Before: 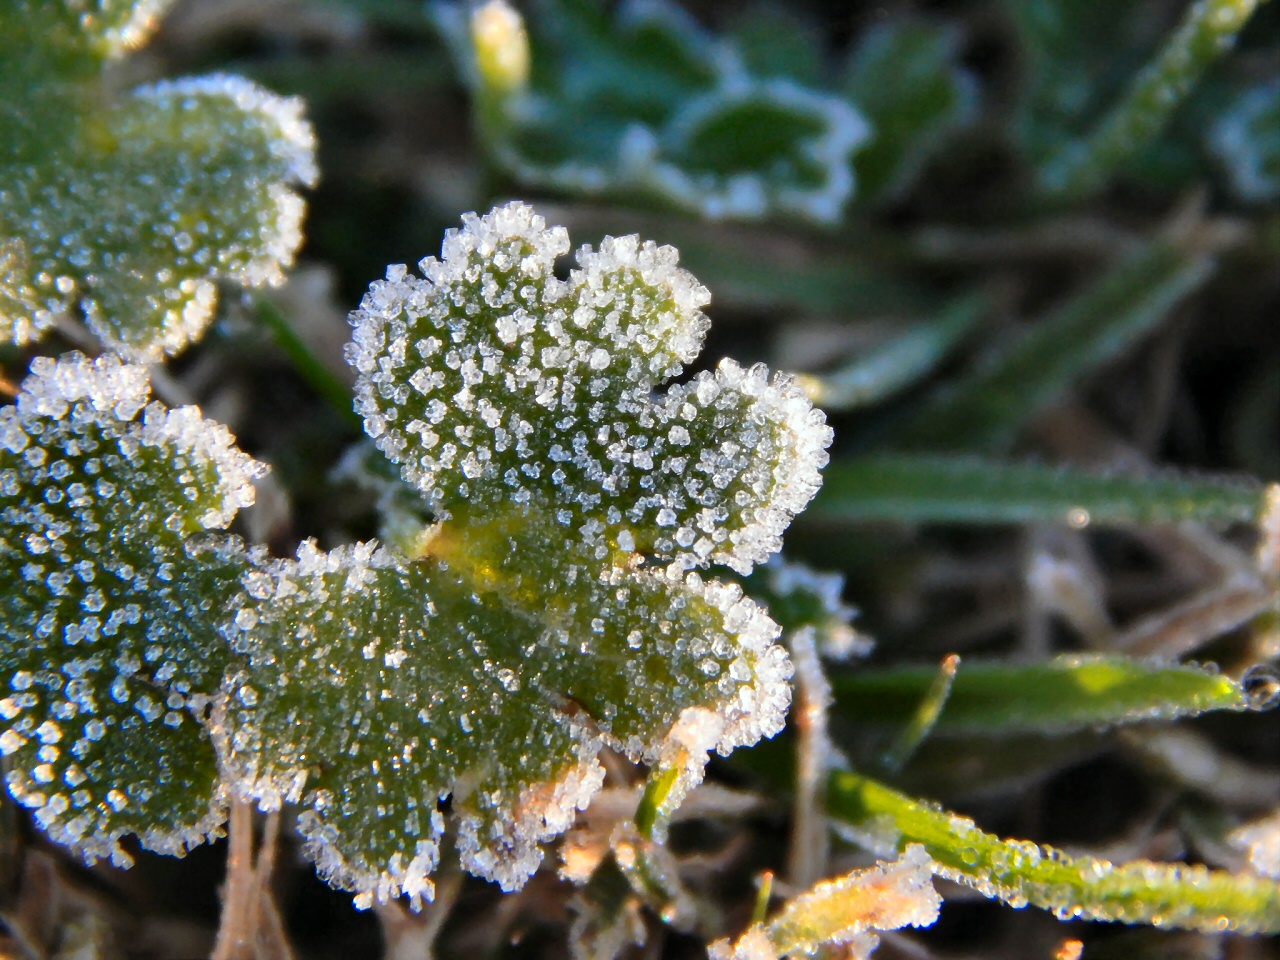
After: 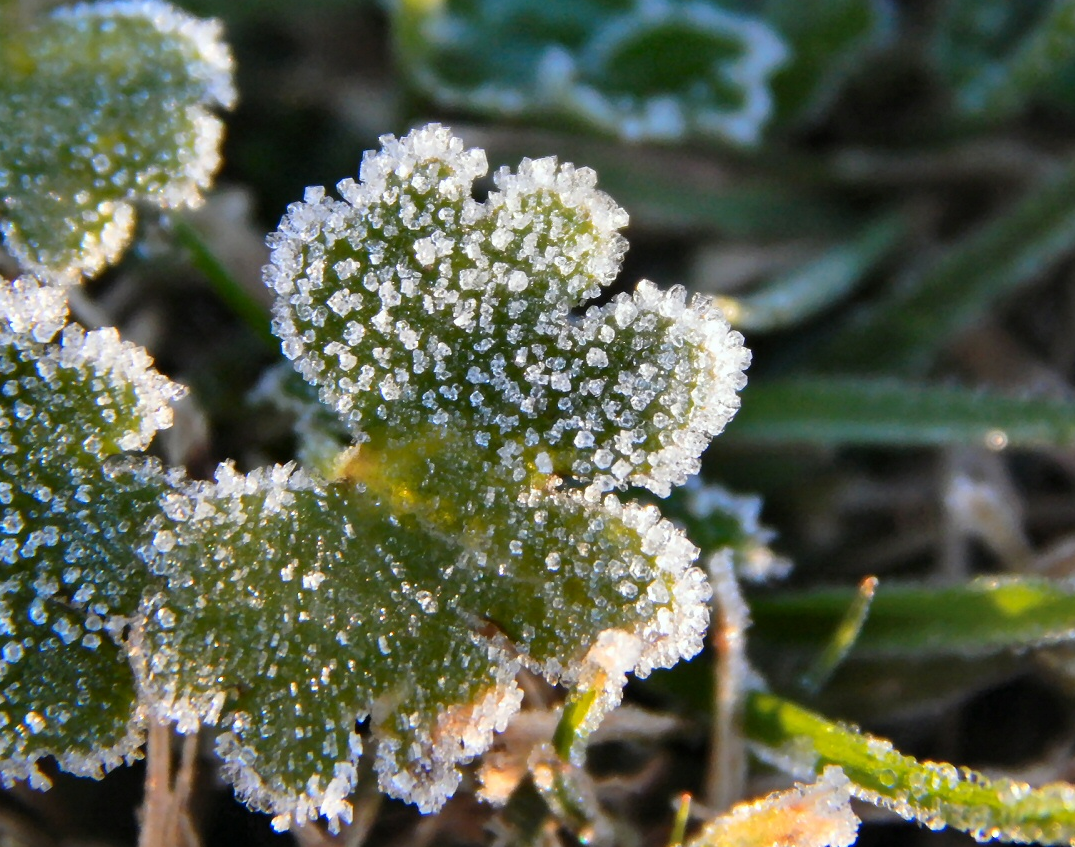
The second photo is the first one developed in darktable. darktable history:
shadows and highlights: shadows 5, soften with gaussian
crop: left 6.446%, top 8.188%, right 9.538%, bottom 3.548%
